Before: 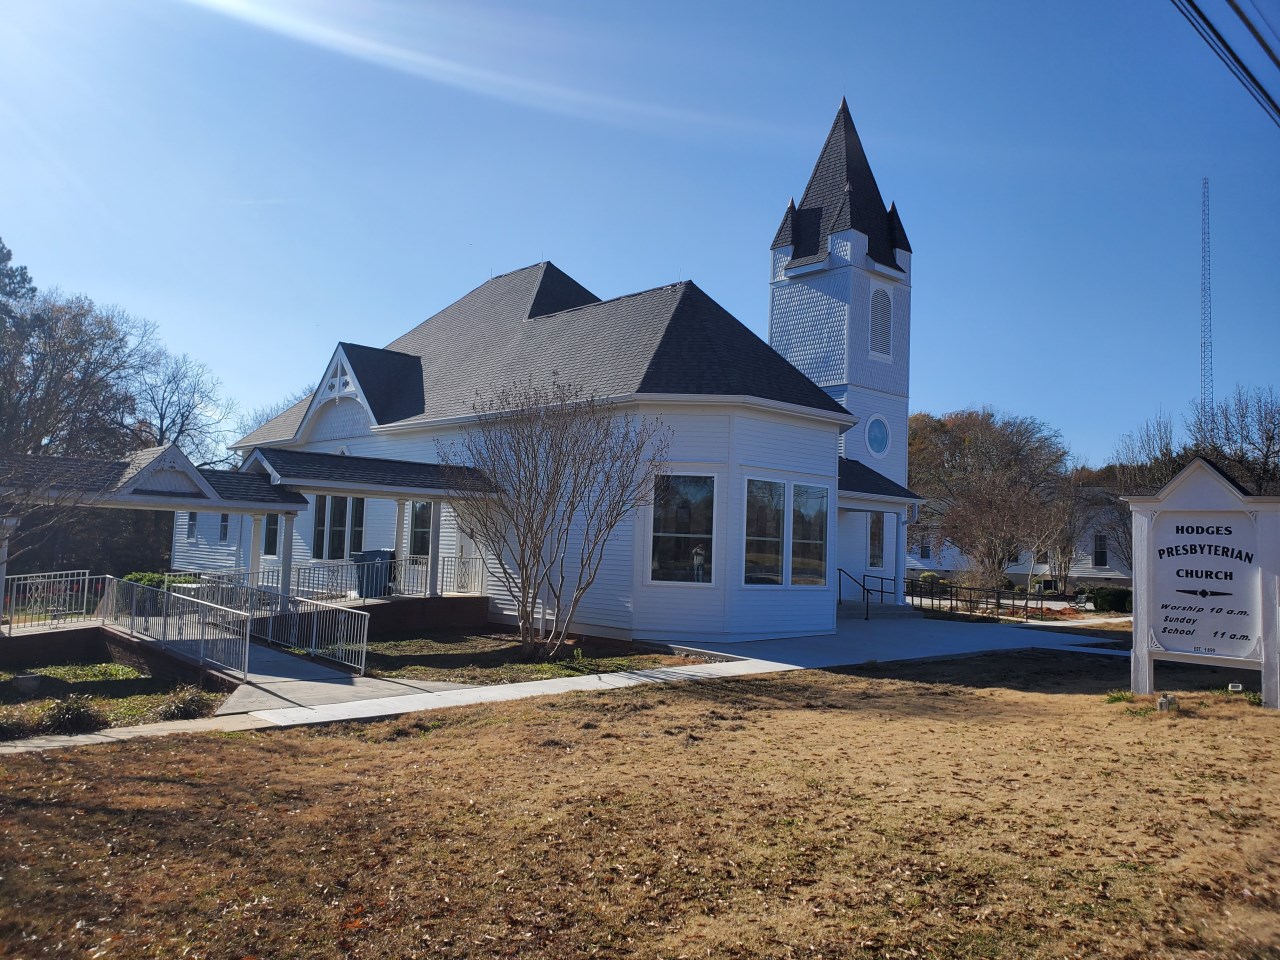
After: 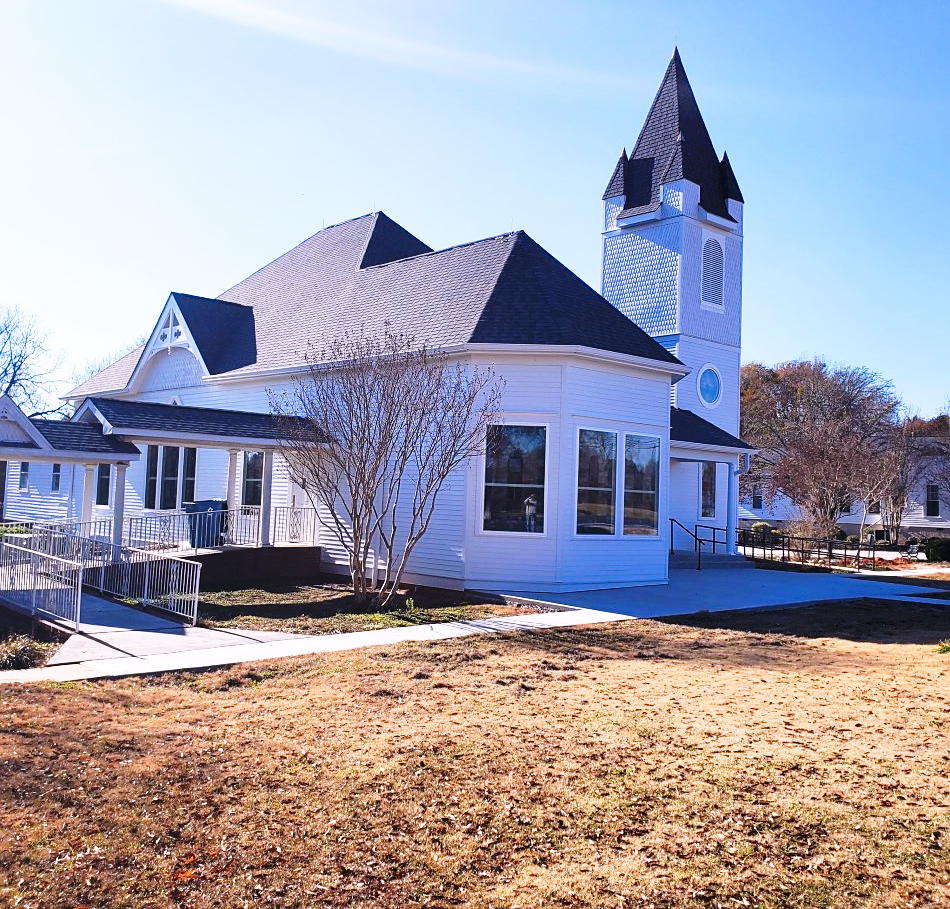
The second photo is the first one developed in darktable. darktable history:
crop and rotate: left 13.15%, top 5.251%, right 12.609%
white balance: red 1.066, blue 1.119
base curve: curves: ch0 [(0, 0) (0.026, 0.03) (0.109, 0.232) (0.351, 0.748) (0.669, 0.968) (1, 1)], preserve colors none
sharpen: amount 0.2
